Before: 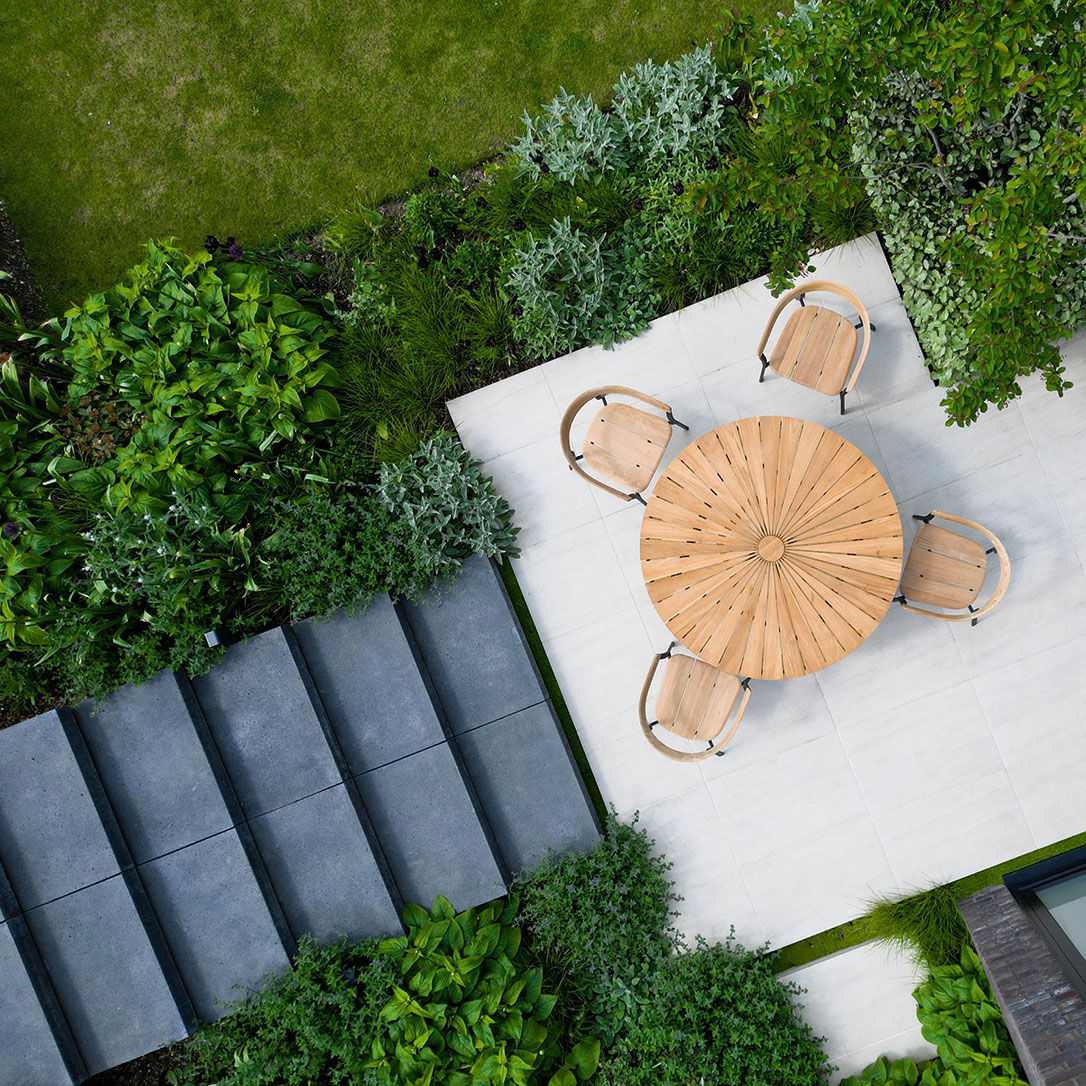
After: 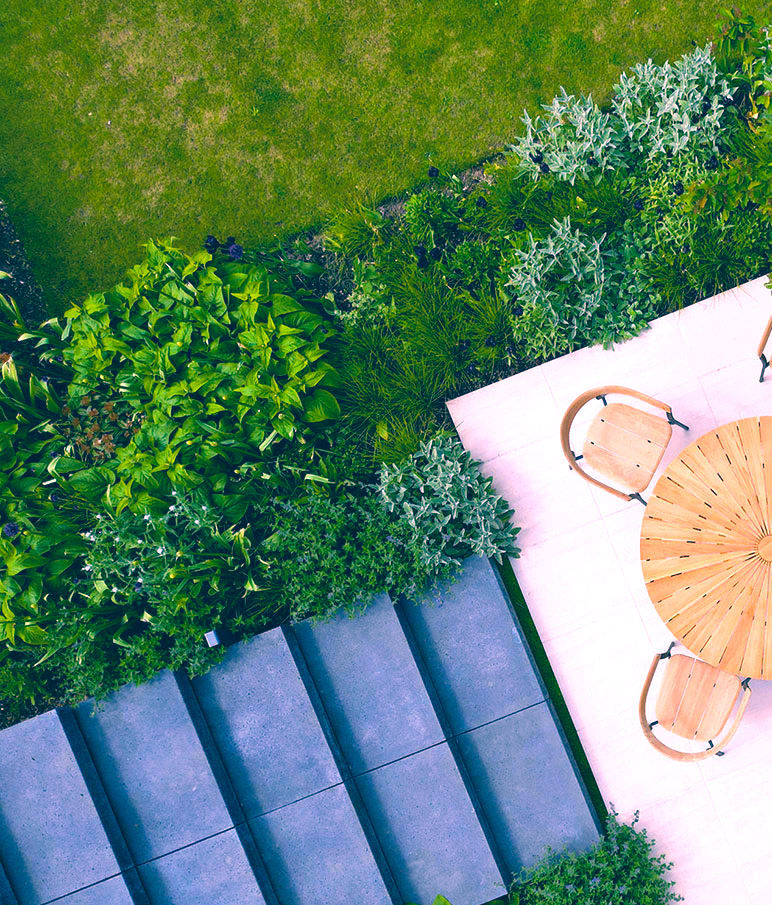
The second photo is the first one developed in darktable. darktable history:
crop: right 28.885%, bottom 16.626%
exposure: black level correction 0.001, exposure 0.5 EV, compensate exposure bias true, compensate highlight preservation false
color balance: lift [1.007, 1, 1, 1], gamma [1.097, 1, 1, 1]
color correction: highlights a* 17.03, highlights b* 0.205, shadows a* -15.38, shadows b* -14.56, saturation 1.5
velvia: strength 15%
